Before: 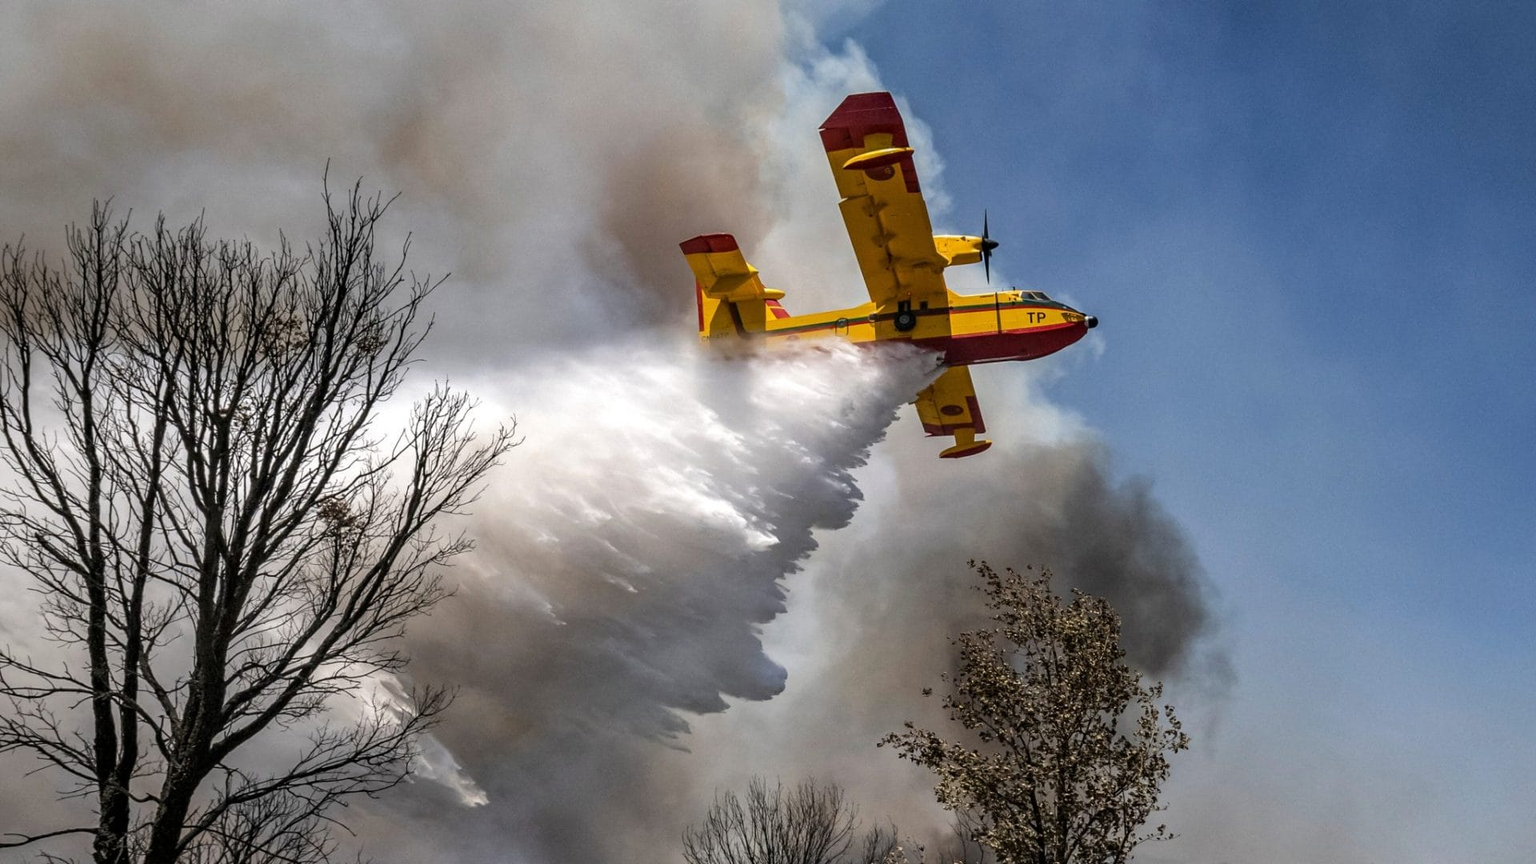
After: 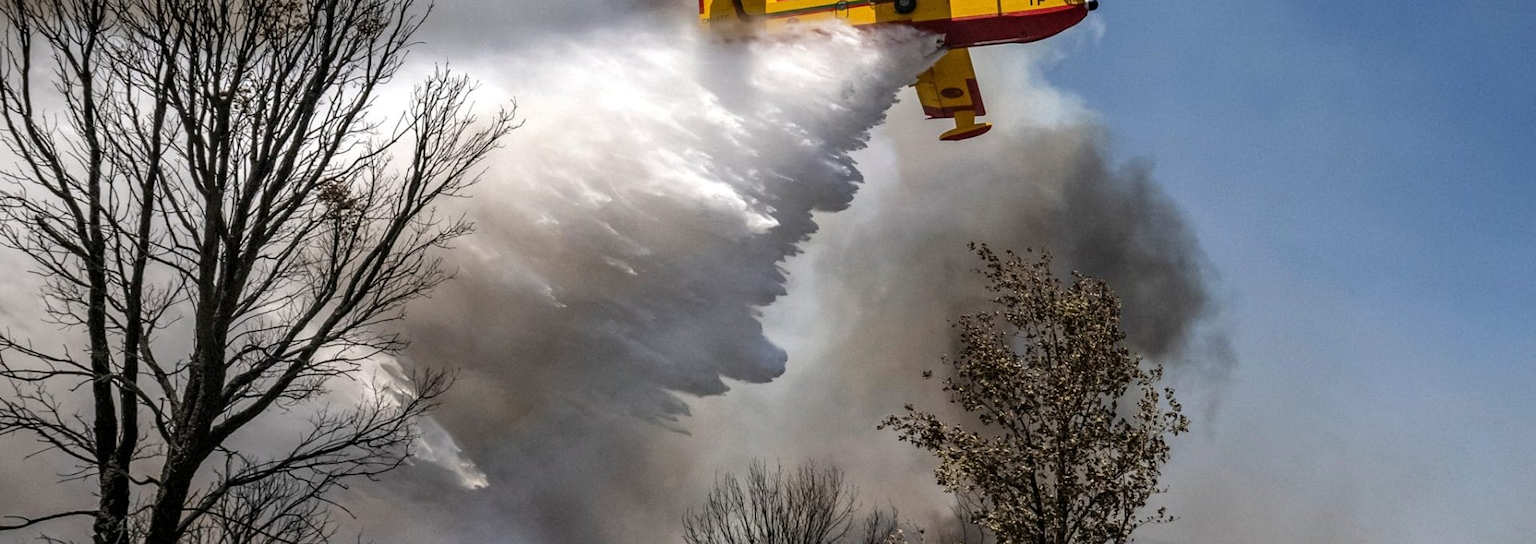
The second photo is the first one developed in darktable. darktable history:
crop and rotate: top 36.919%
tone equalizer: -7 EV 0.106 EV, mask exposure compensation -0.505 EV
